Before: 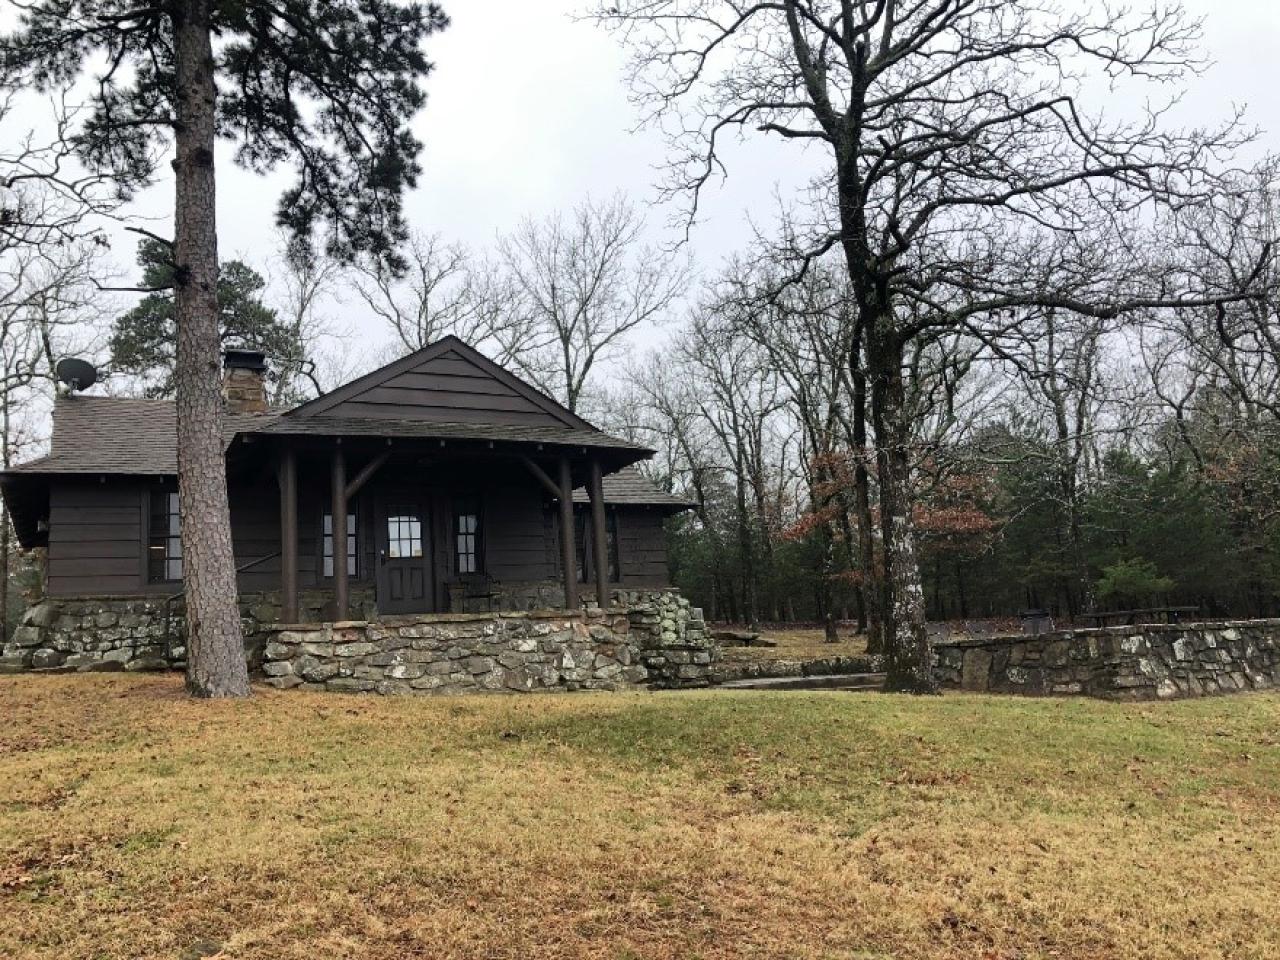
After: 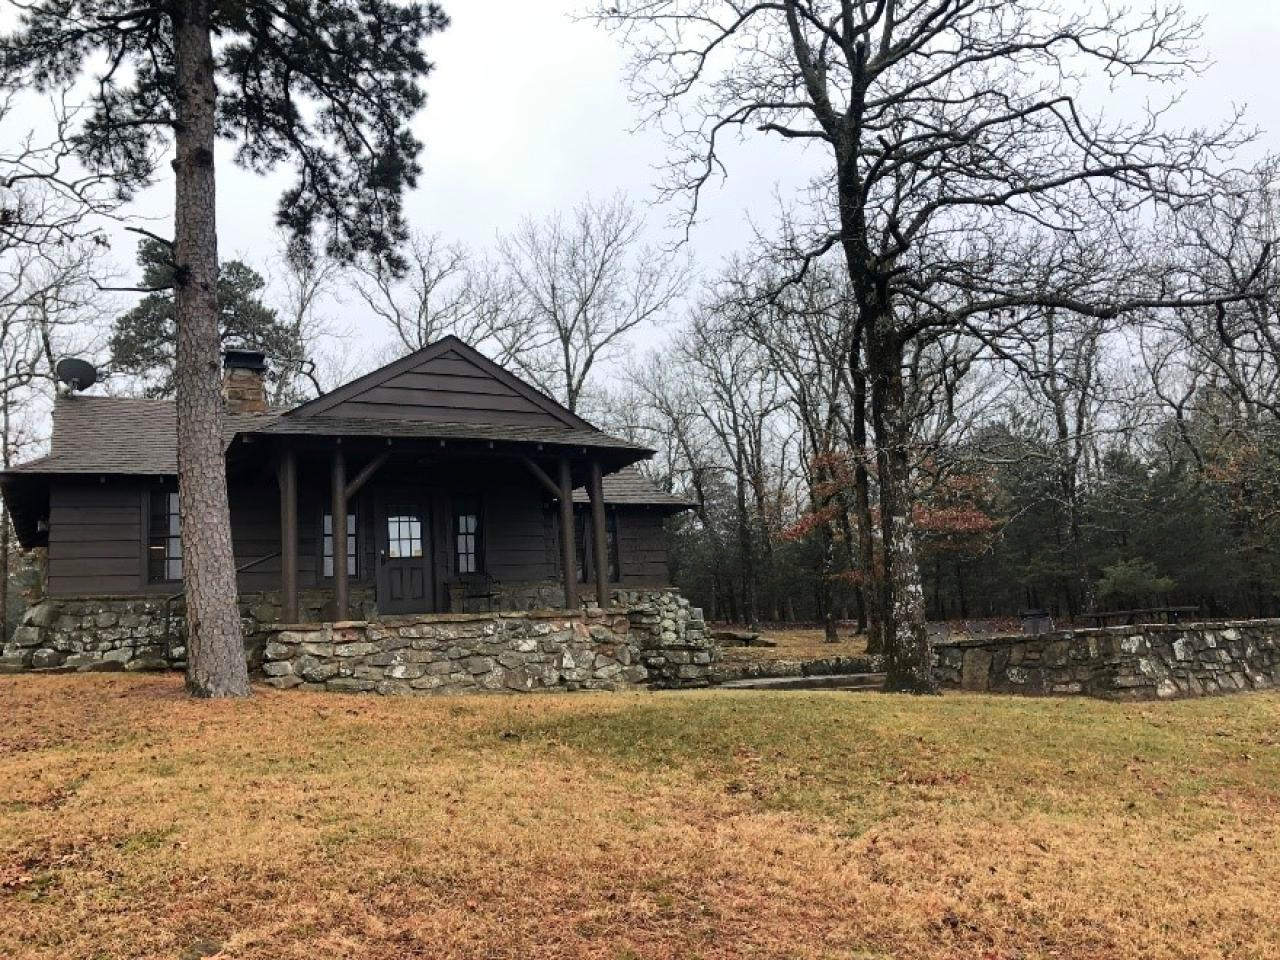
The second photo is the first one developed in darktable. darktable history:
tone equalizer: on, module defaults
color zones: curves: ch1 [(0.263, 0.53) (0.376, 0.287) (0.487, 0.512) (0.748, 0.547) (1, 0.513)]; ch2 [(0.262, 0.45) (0.751, 0.477)], mix 31.98%
